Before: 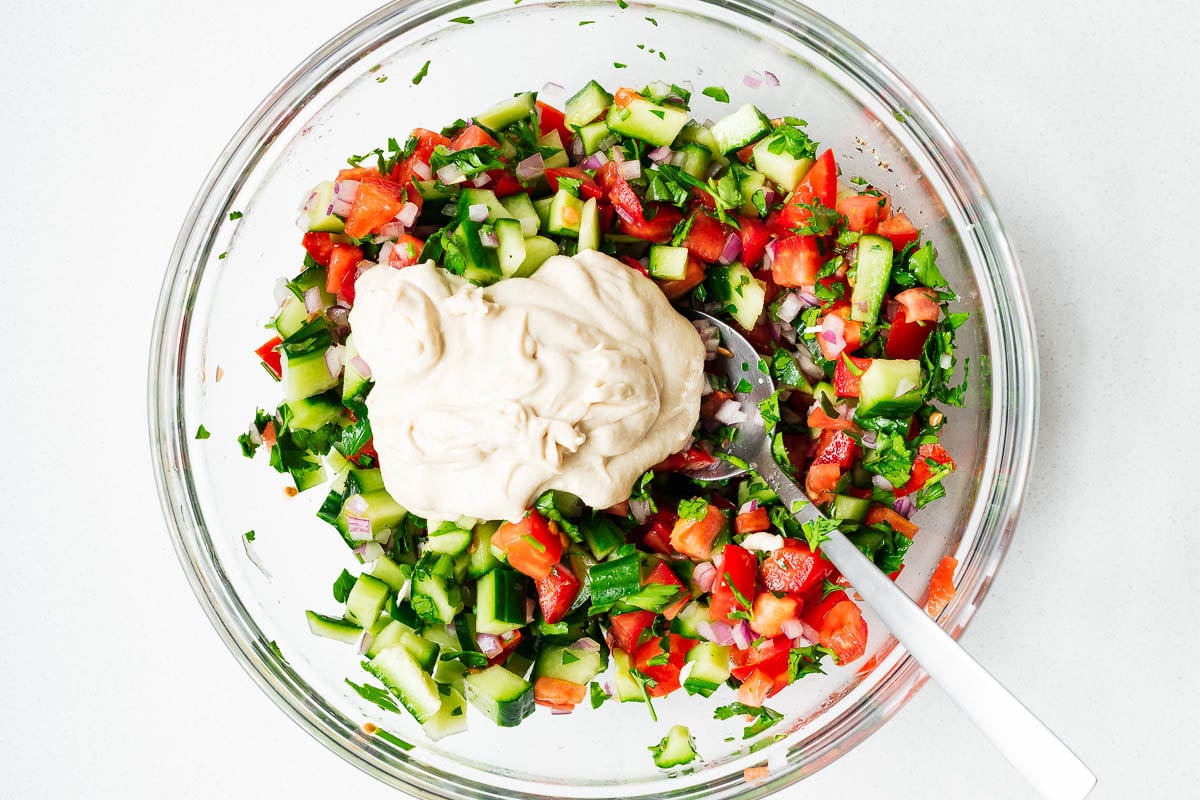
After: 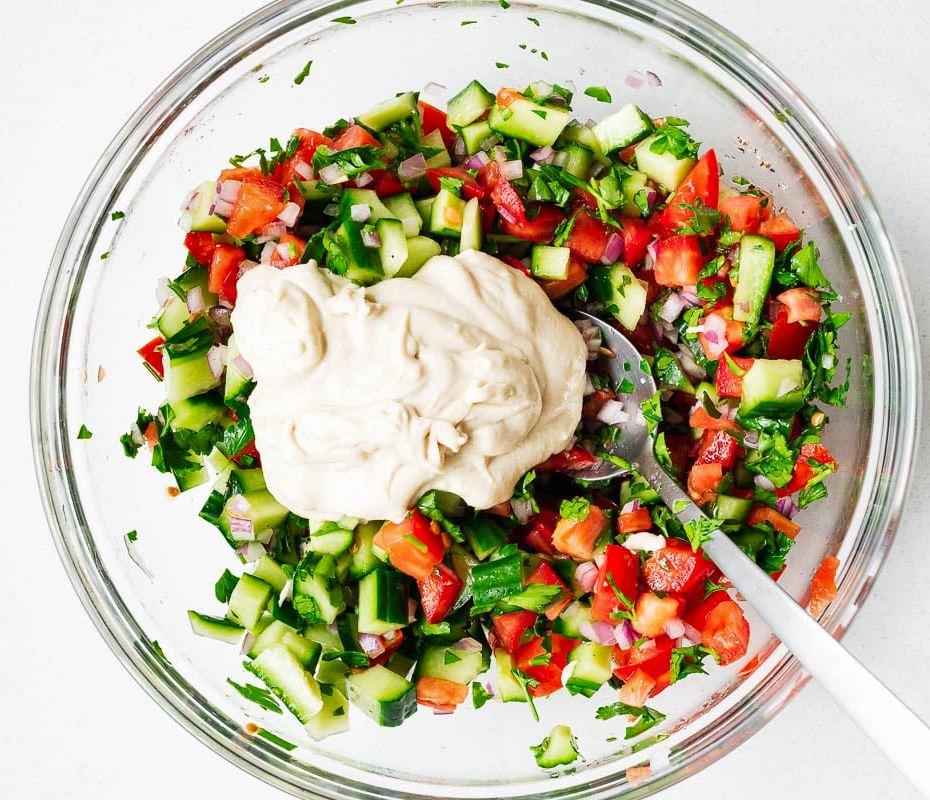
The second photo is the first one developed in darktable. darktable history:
crop: left 9.867%, right 12.584%
shadows and highlights: shadows 76.34, highlights -24.89, soften with gaussian
